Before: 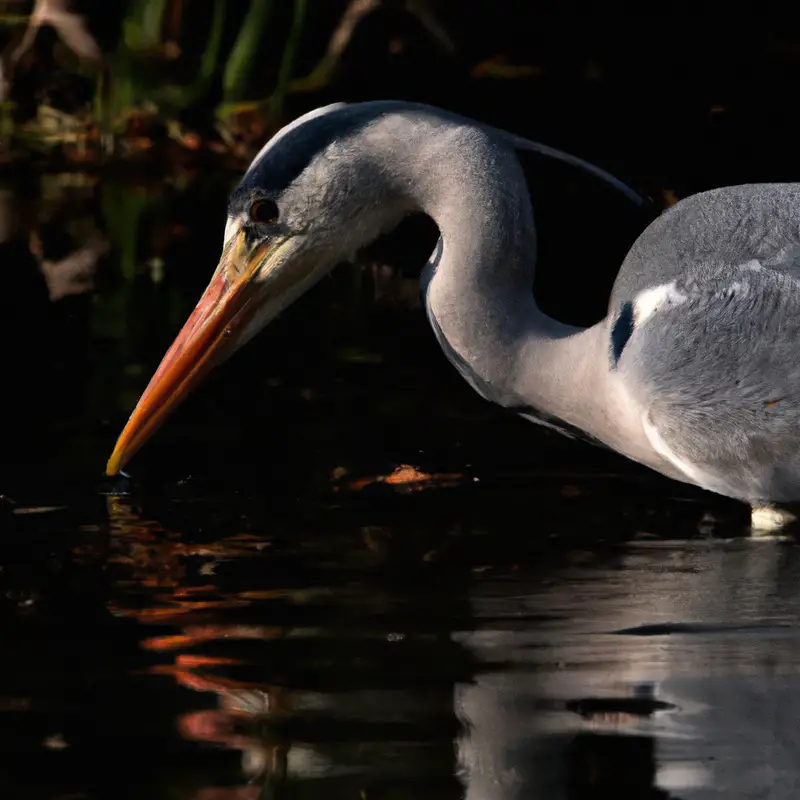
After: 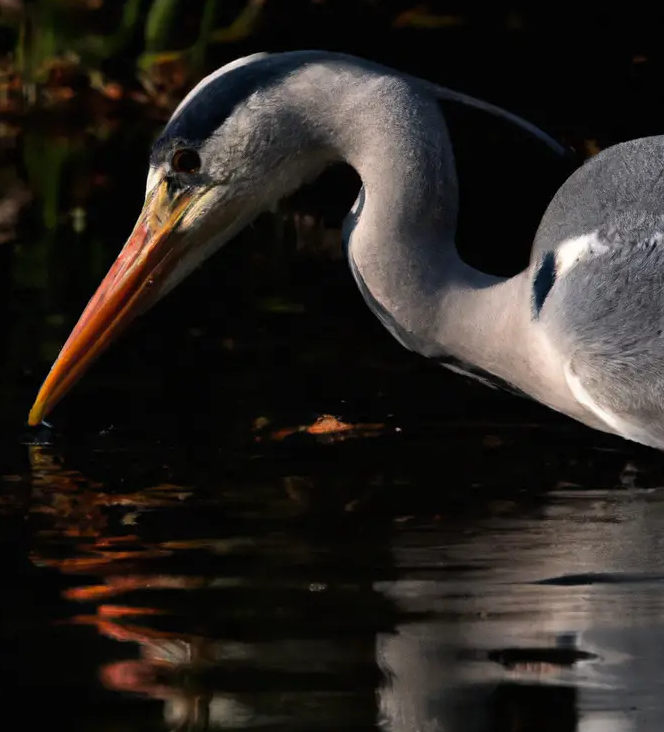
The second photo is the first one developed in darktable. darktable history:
crop: left 9.808%, top 6.283%, right 7.123%, bottom 2.119%
